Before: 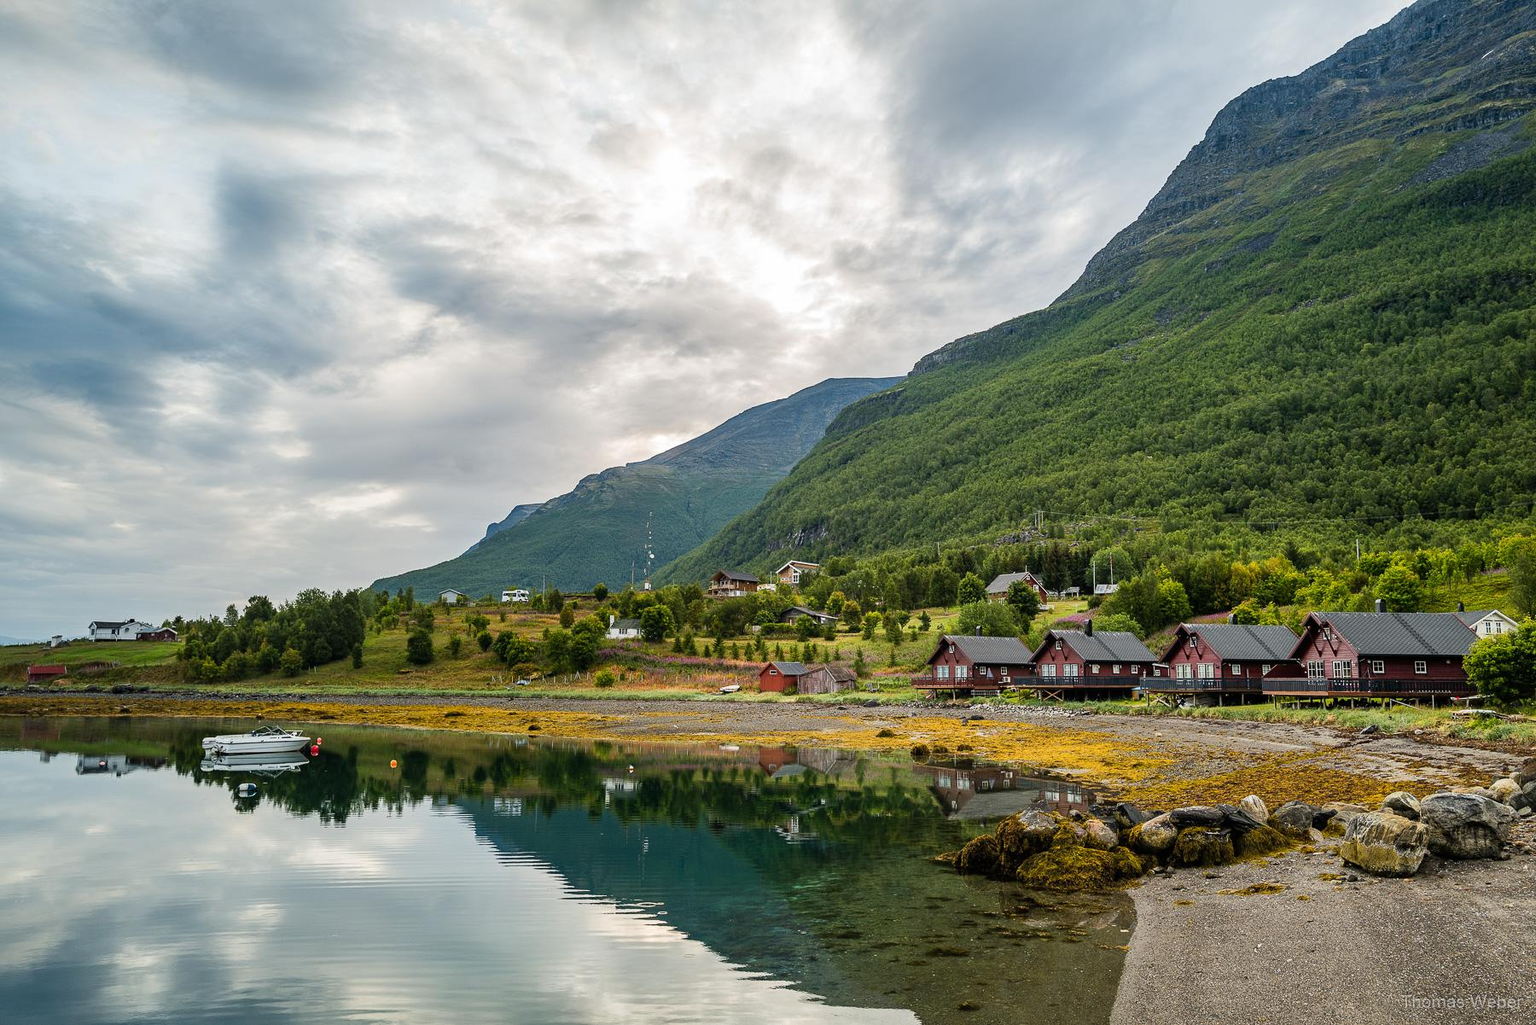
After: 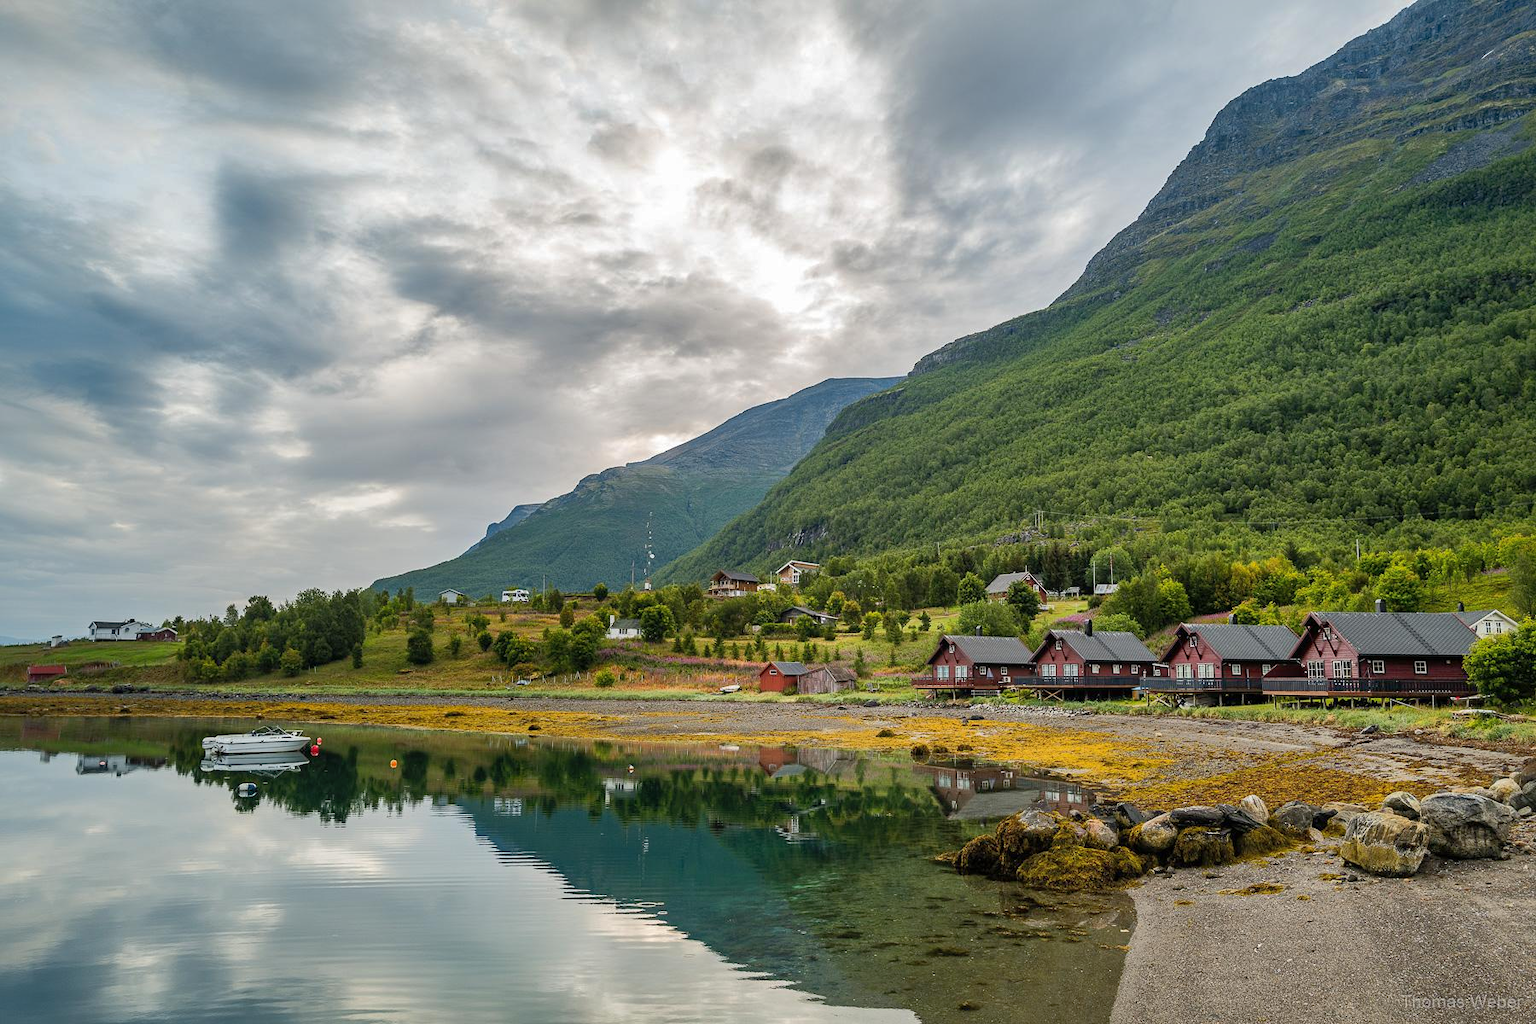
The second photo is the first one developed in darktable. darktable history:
color correction: highlights b* -0.042
shadows and highlights: on, module defaults
